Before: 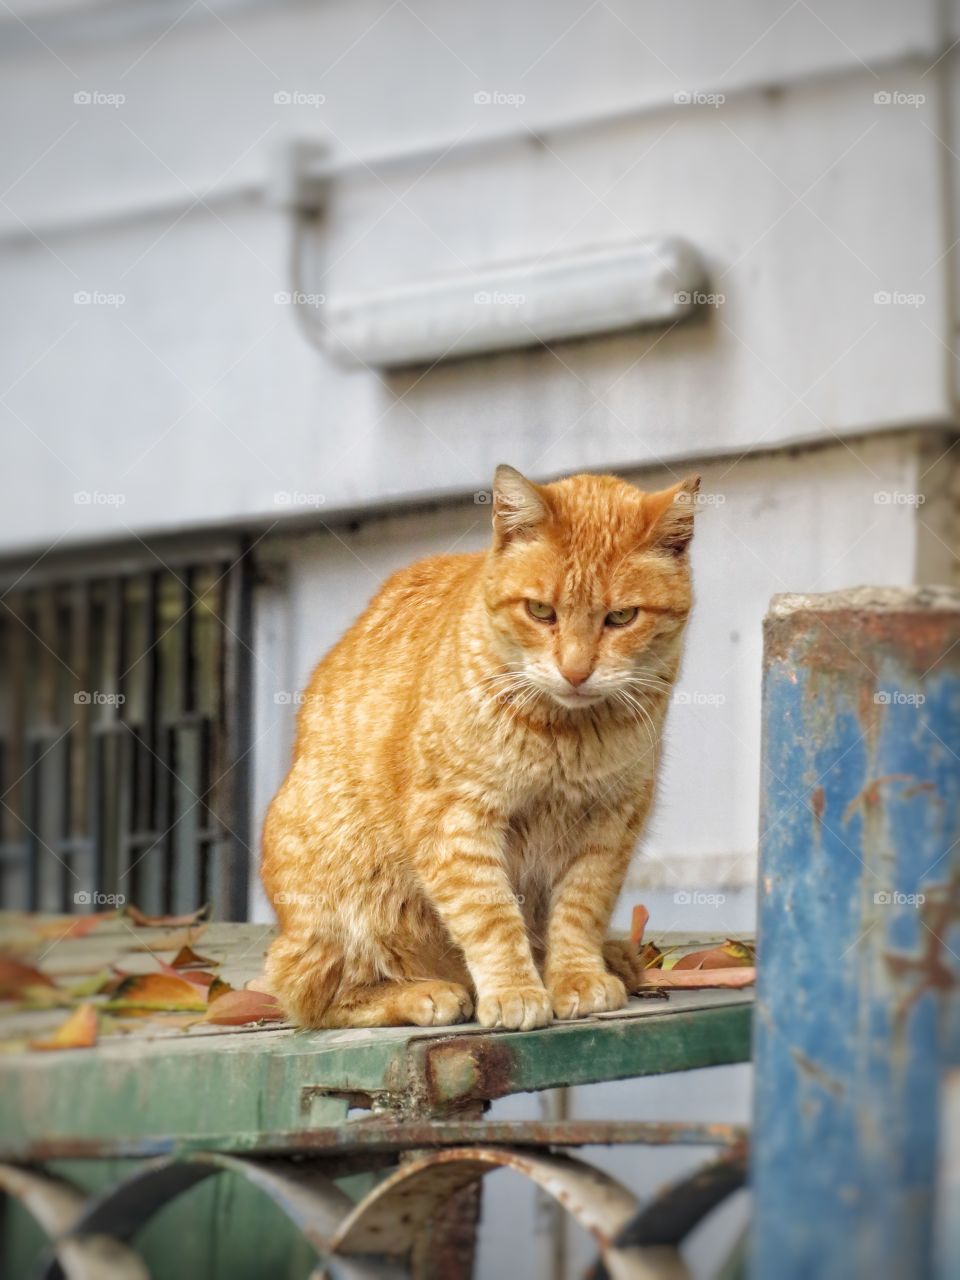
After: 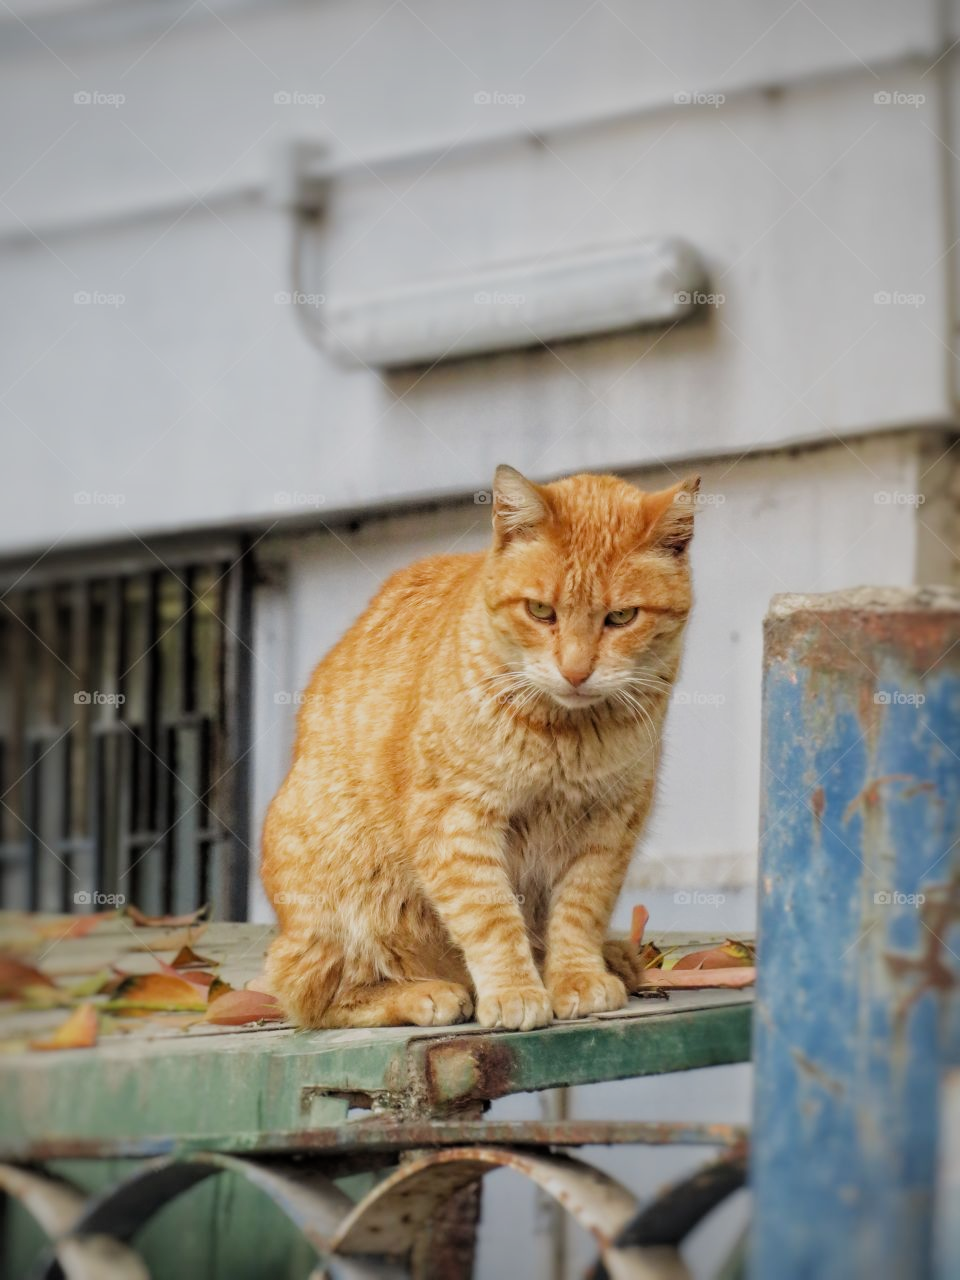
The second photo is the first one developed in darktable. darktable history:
filmic rgb: black relative exposure -7.99 EV, white relative exposure 4.01 EV, hardness 4.18
shadows and highlights: radius 126.33, shadows 30.27, highlights -30.6, low approximation 0.01, soften with gaussian
